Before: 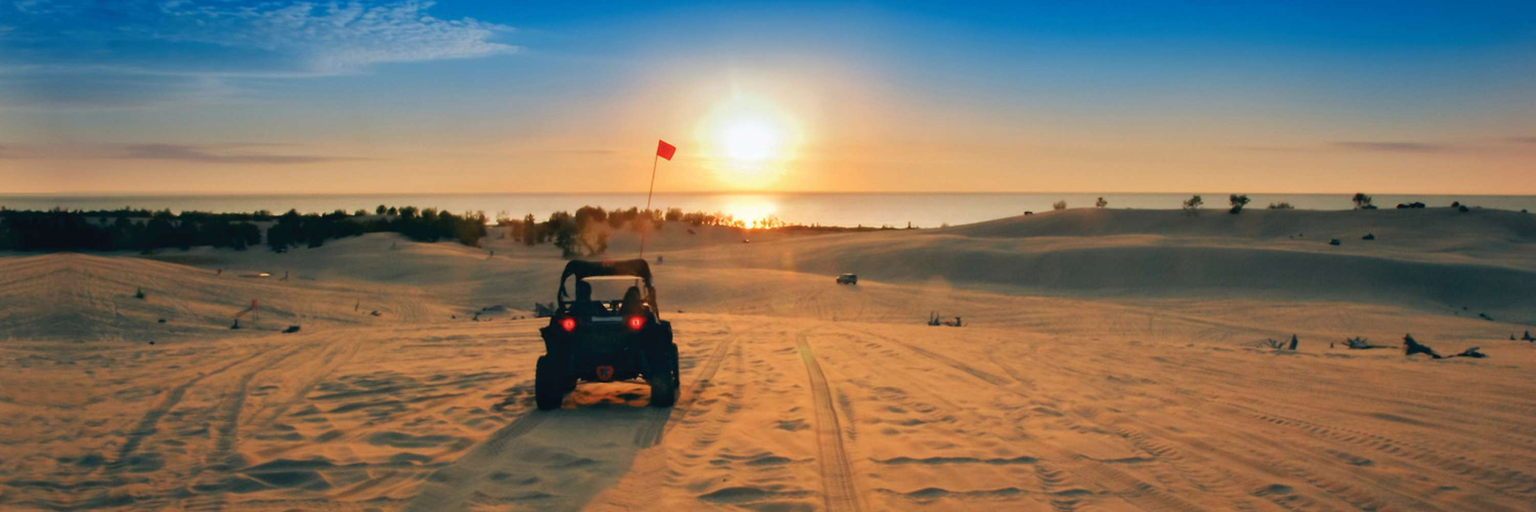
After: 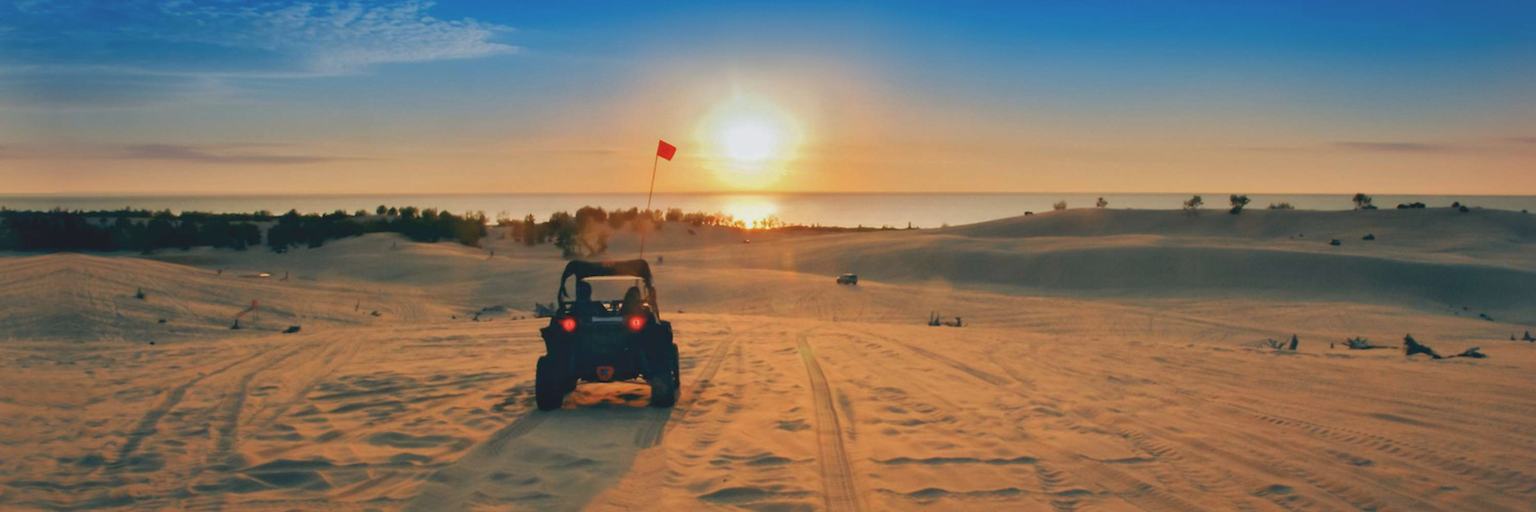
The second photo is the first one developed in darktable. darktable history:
shadows and highlights: on, module defaults
contrast brightness saturation: contrast -0.092, saturation -0.081
